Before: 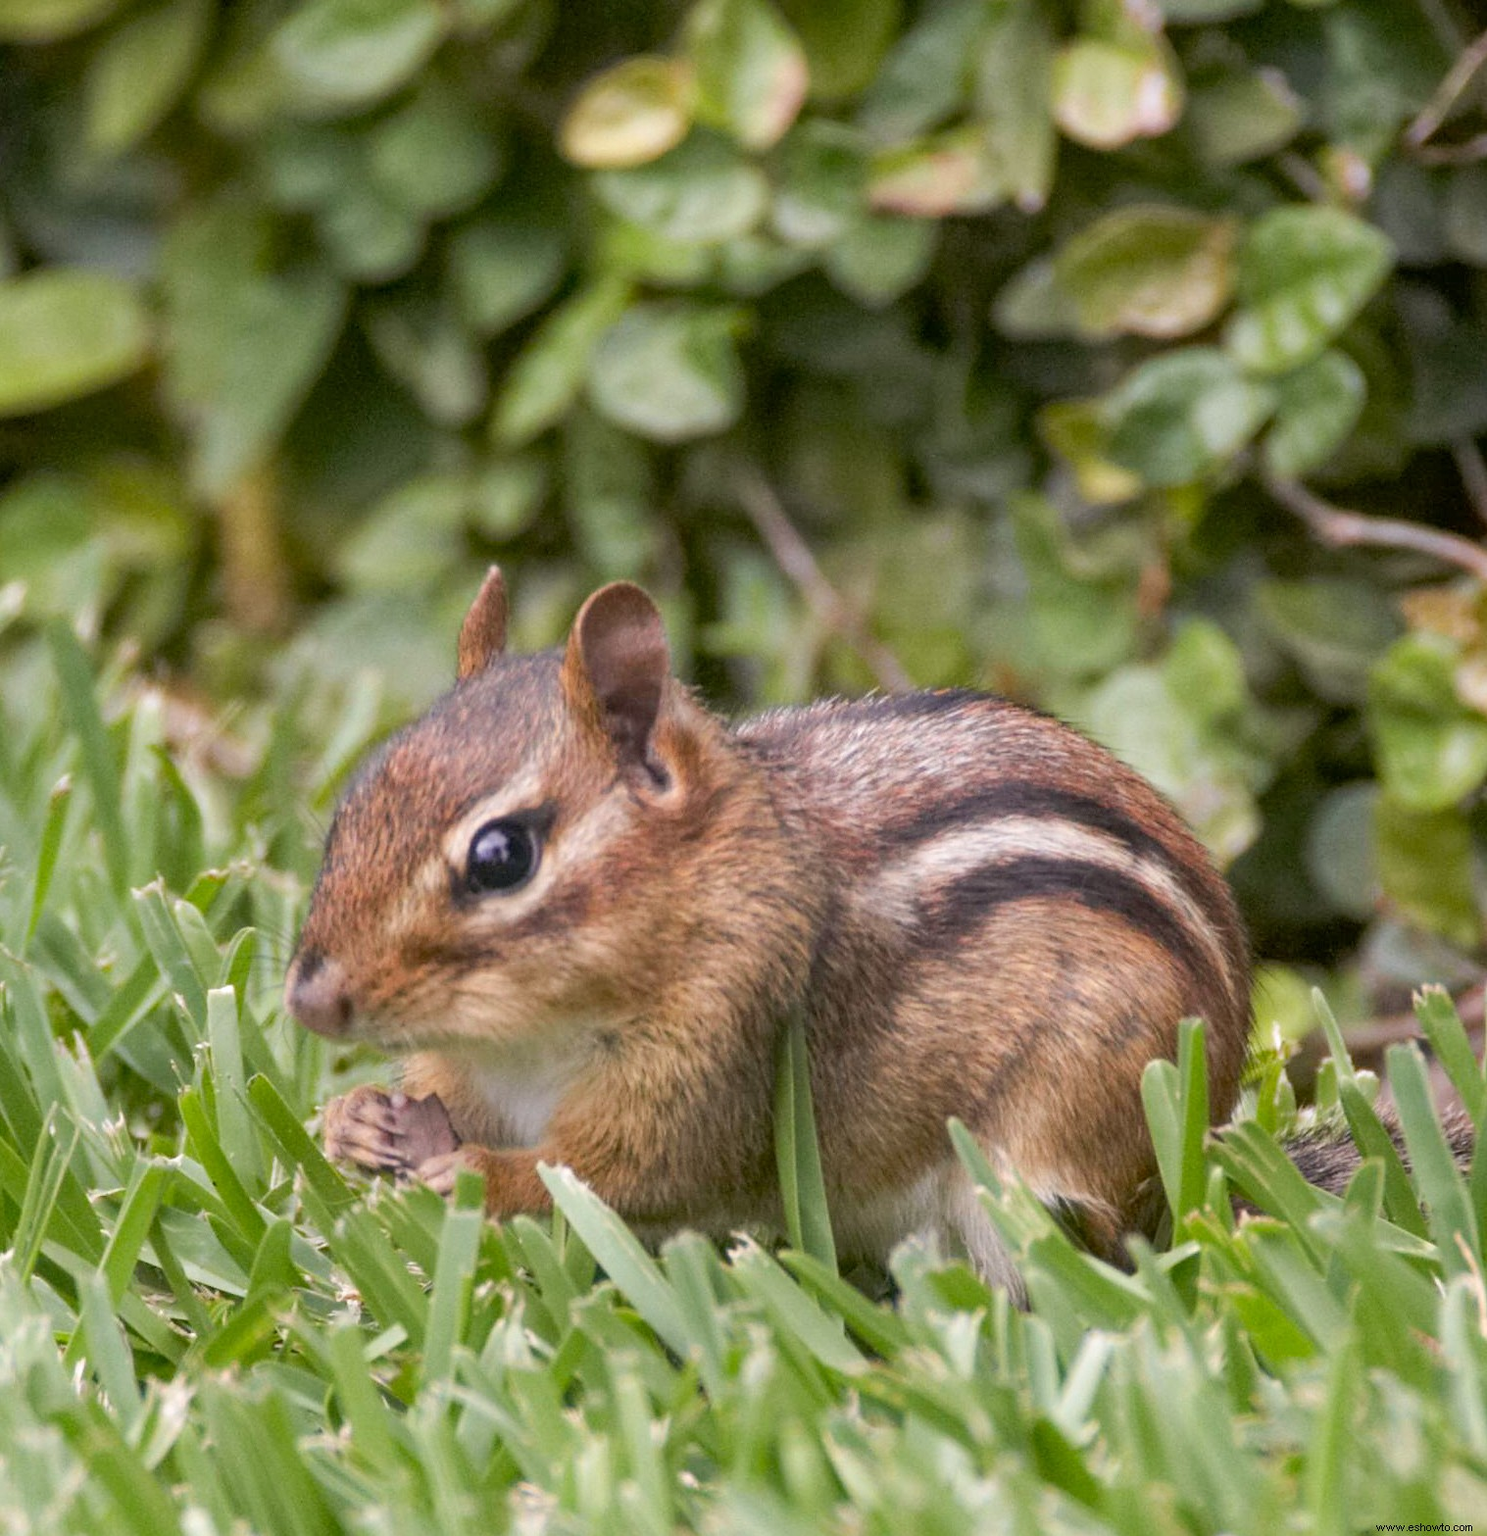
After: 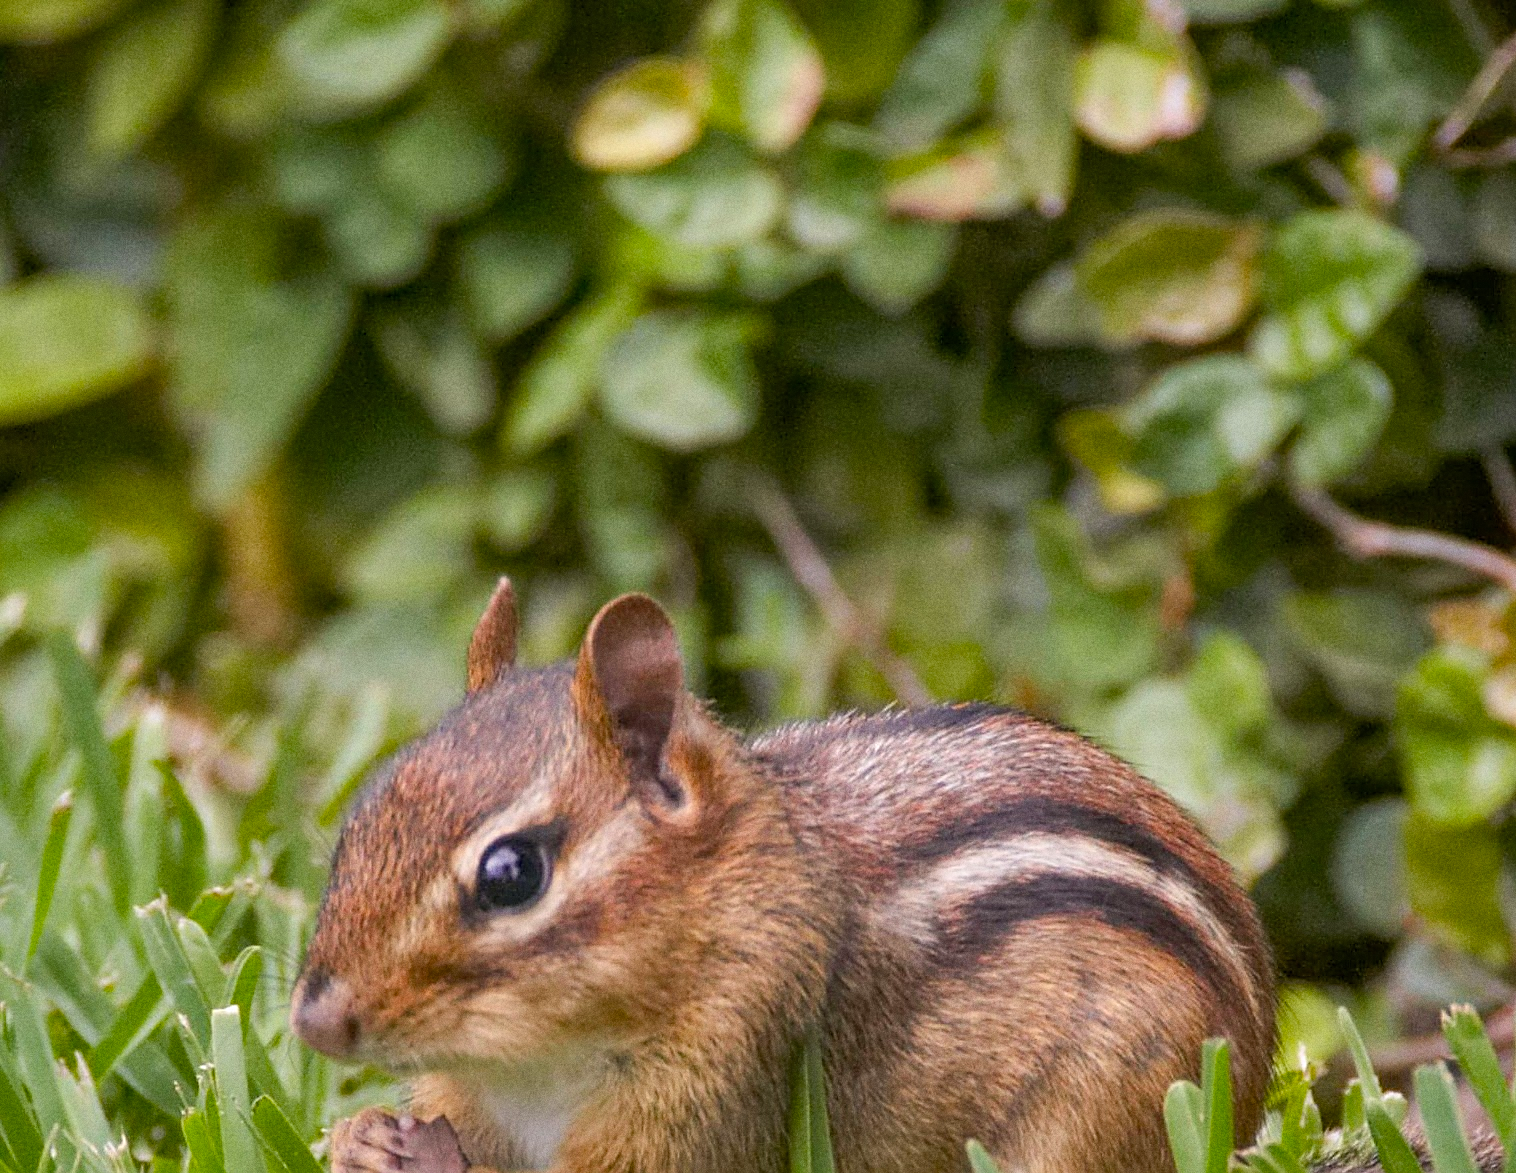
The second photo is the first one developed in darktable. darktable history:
shadows and highlights: radius 331.84, shadows 53.55, highlights -100, compress 94.63%, highlights color adjustment 73.23%, soften with gaussian
grain: on, module defaults
sharpen: on, module defaults
crop: bottom 24.967%
color balance rgb: linear chroma grading › shadows -8%, linear chroma grading › global chroma 10%, perceptual saturation grading › global saturation 2%, perceptual saturation grading › highlights -2%, perceptual saturation grading › mid-tones 4%, perceptual saturation grading › shadows 8%, perceptual brilliance grading › global brilliance 2%, perceptual brilliance grading › highlights -4%, global vibrance 16%, saturation formula JzAzBz (2021)
